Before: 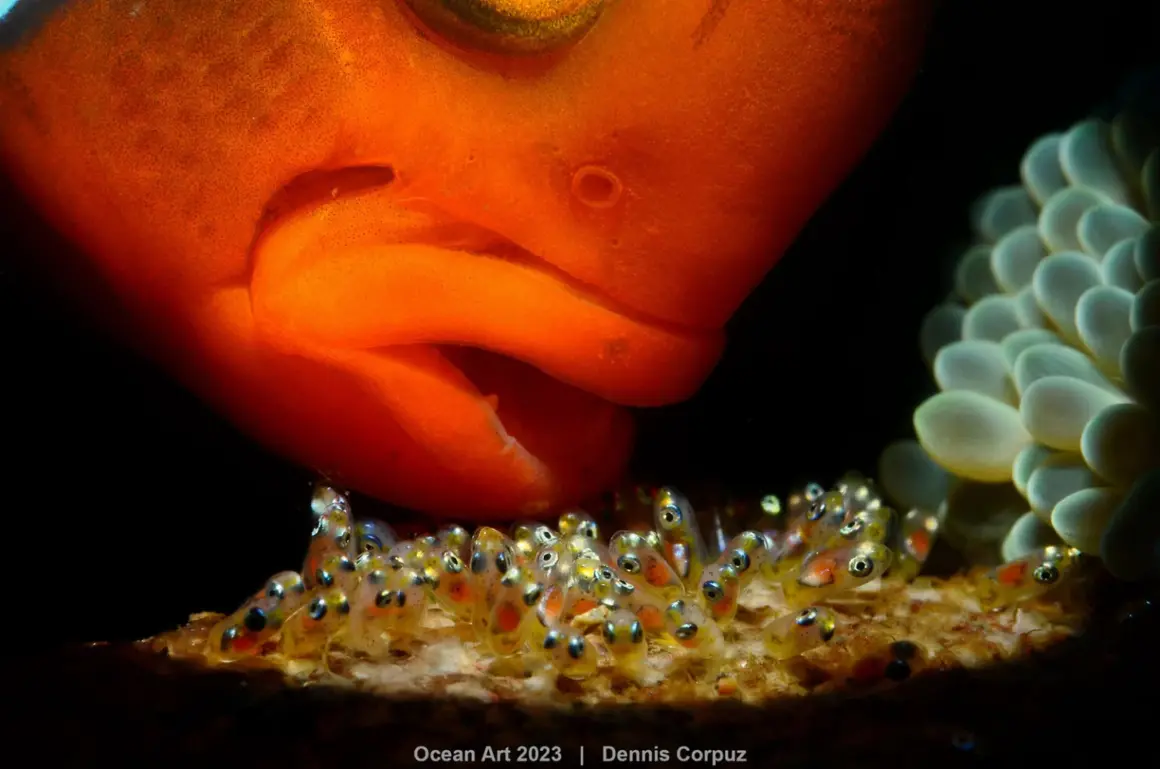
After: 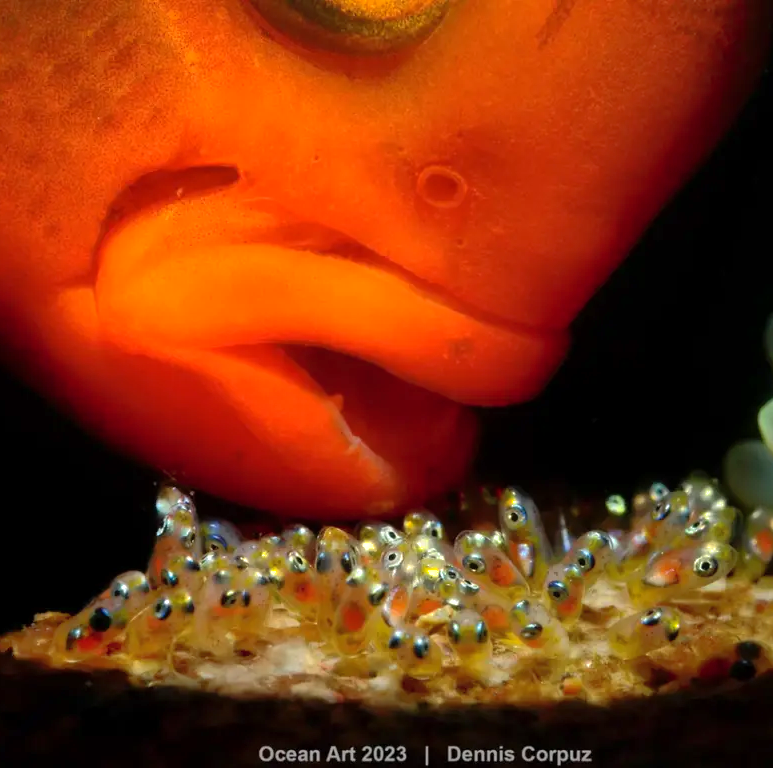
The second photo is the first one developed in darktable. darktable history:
tone equalizer: -8 EV -0.378 EV, -7 EV -0.355 EV, -6 EV -0.335 EV, -5 EV -0.238 EV, -3 EV 0.229 EV, -2 EV 0.331 EV, -1 EV 0.367 EV, +0 EV 0.388 EV
crop and rotate: left 13.409%, right 19.877%
shadows and highlights: on, module defaults
